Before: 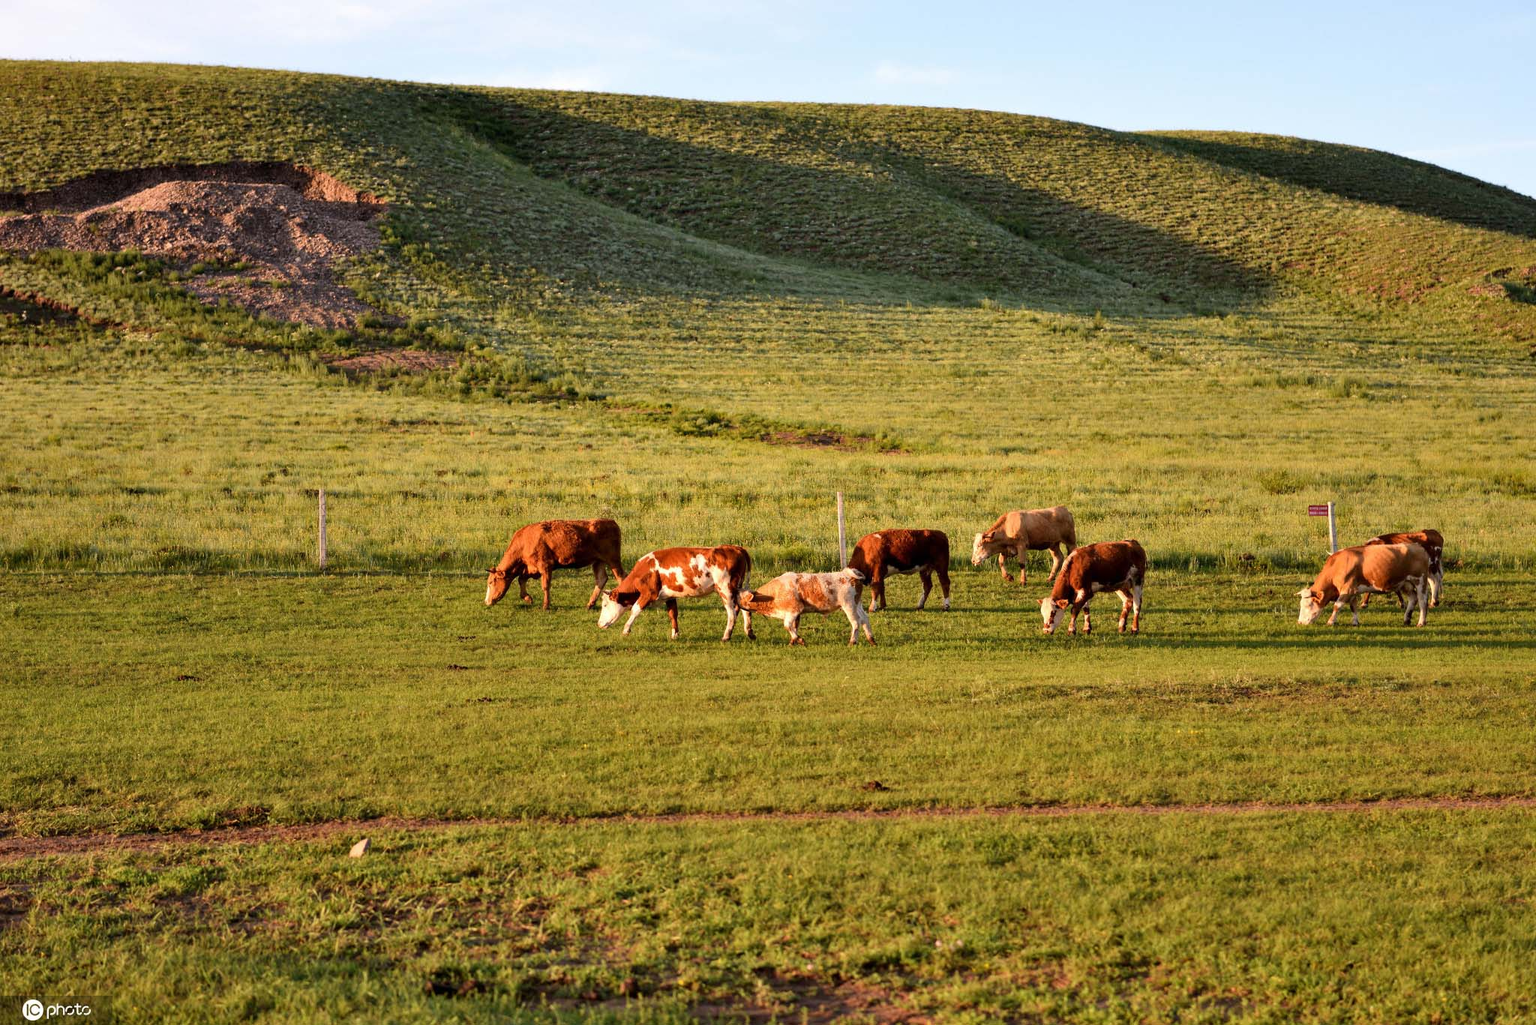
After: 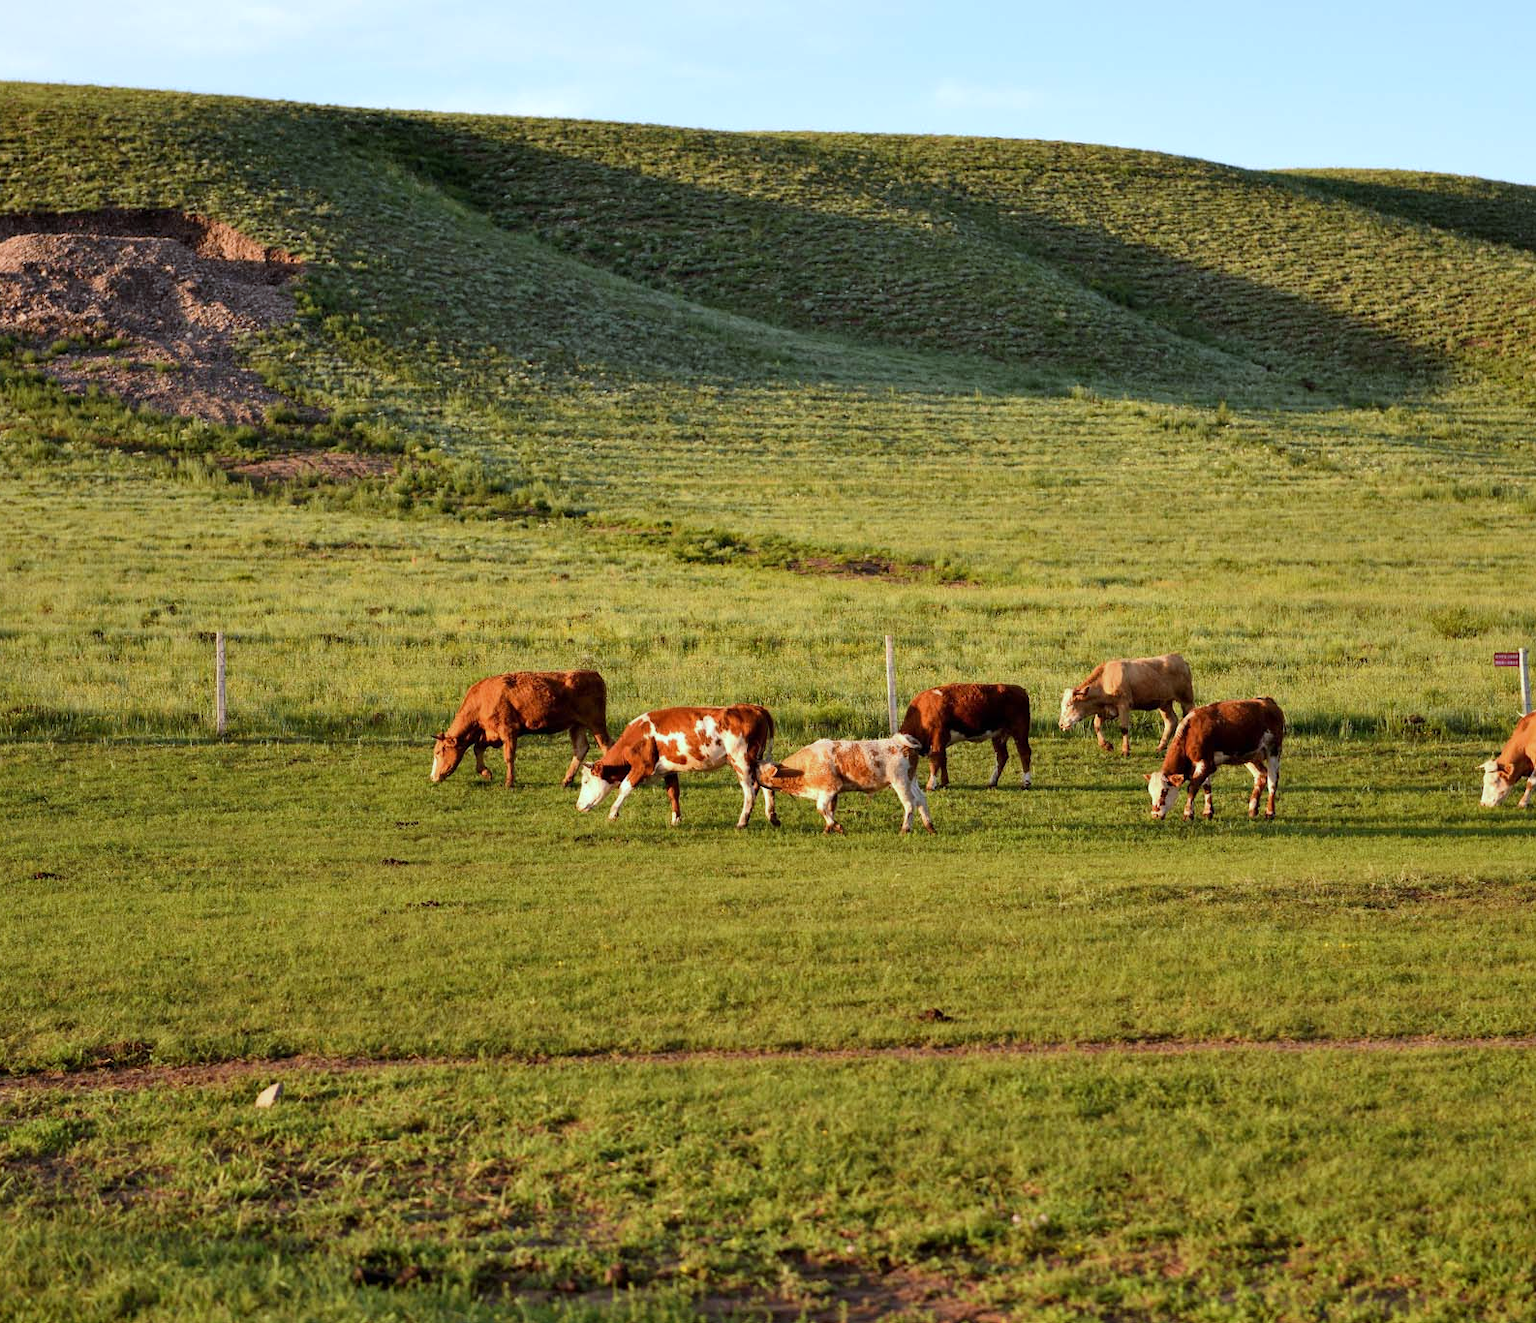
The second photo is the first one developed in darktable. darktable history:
white balance: red 0.925, blue 1.046
crop: left 9.88%, right 12.664%
